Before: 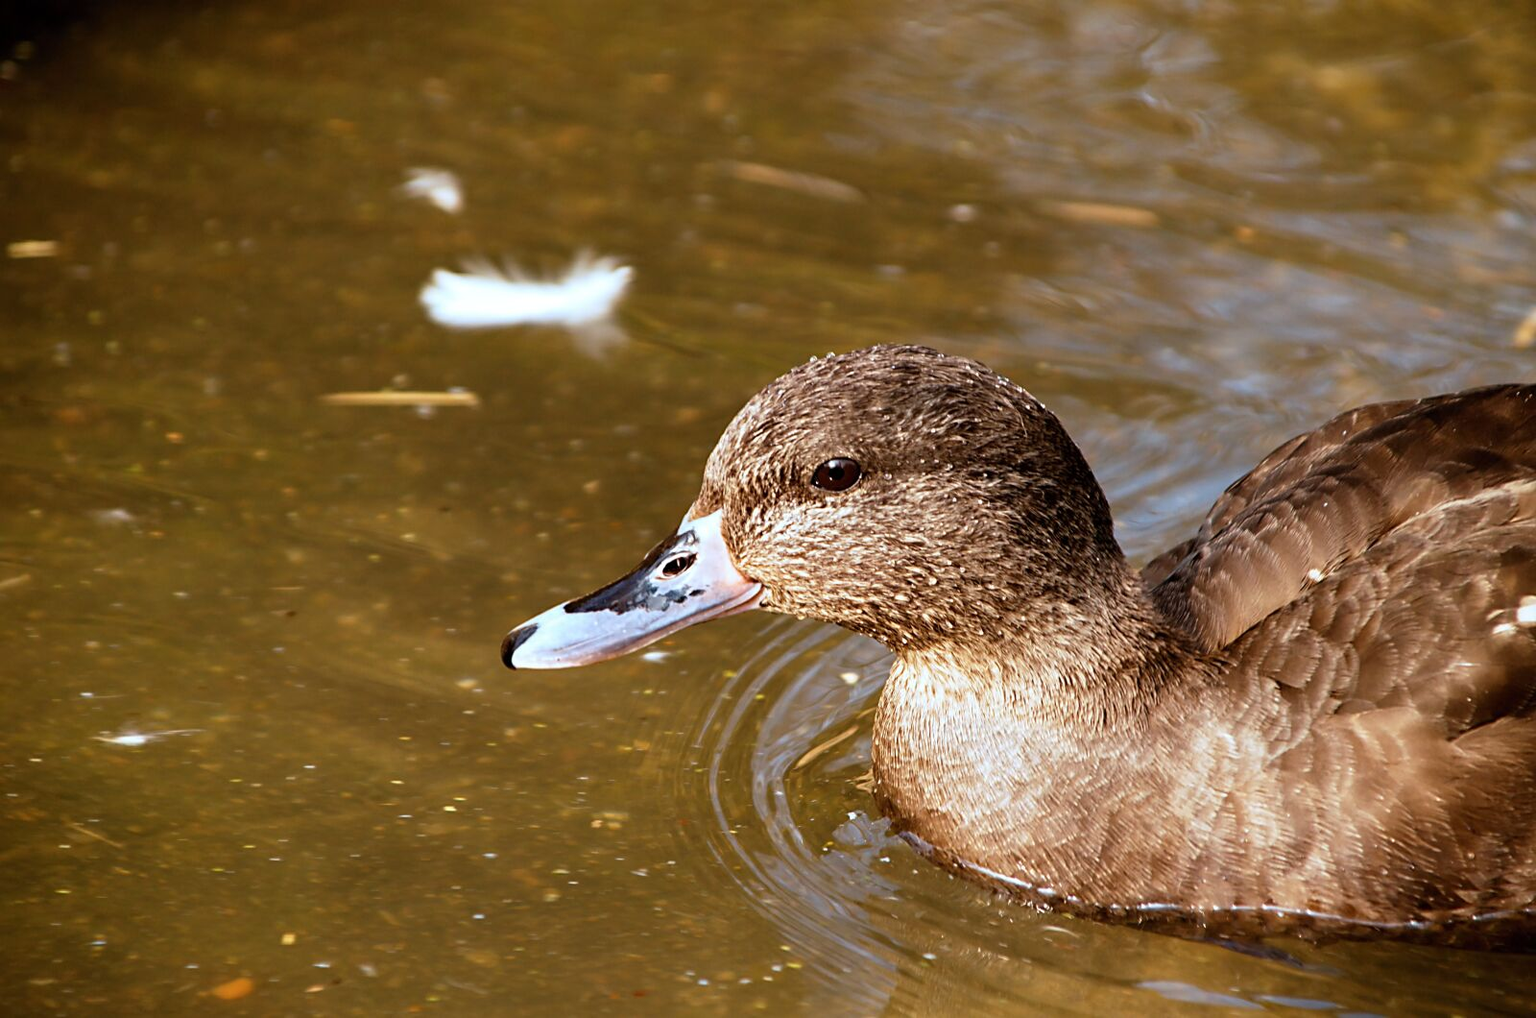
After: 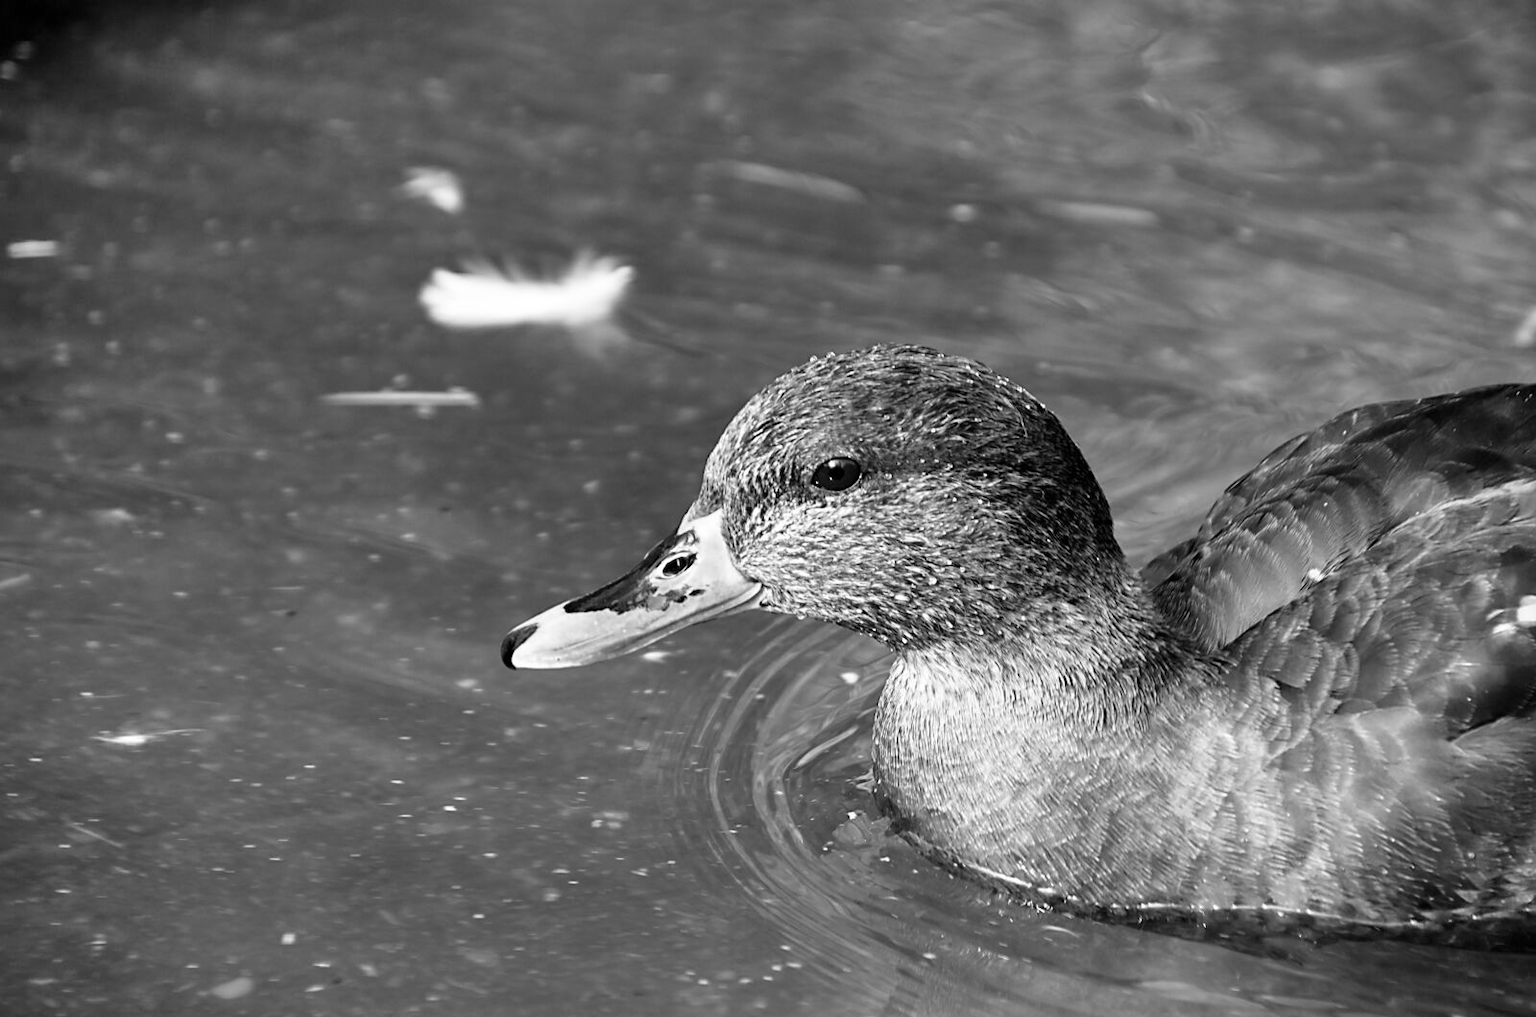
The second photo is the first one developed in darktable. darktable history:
shadows and highlights: radius 100.41, shadows 50.55, highlights -64.36, highlights color adjustment 49.82%, soften with gaussian
white balance: red 1.066, blue 1.119
monochrome: a 32, b 64, size 2.3
